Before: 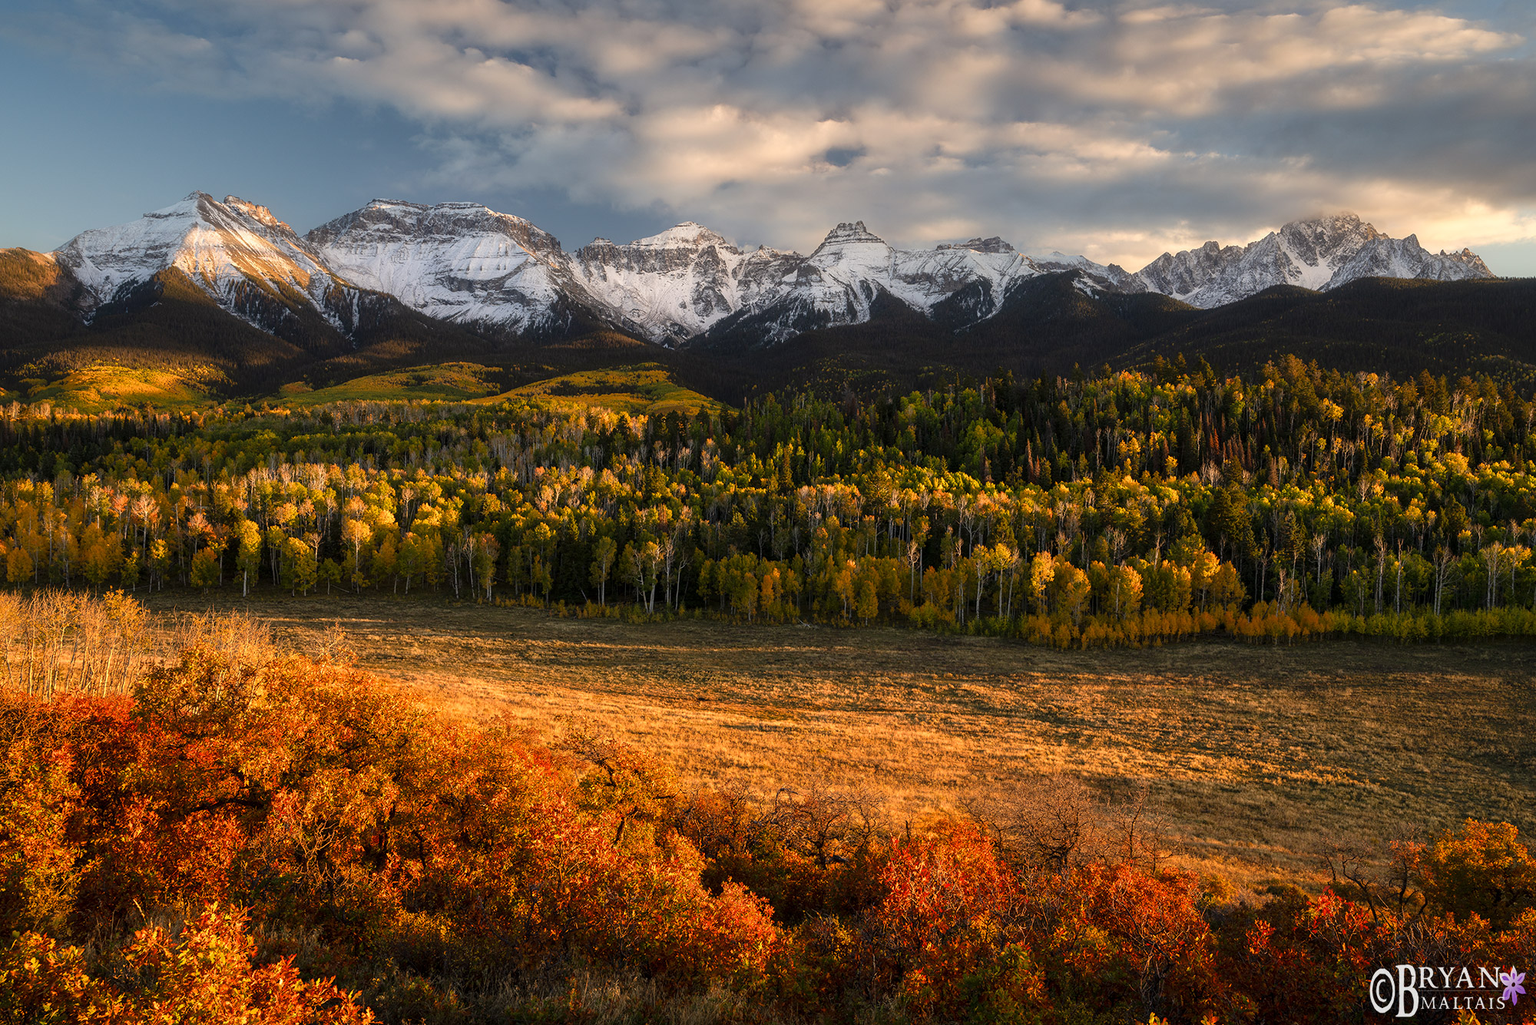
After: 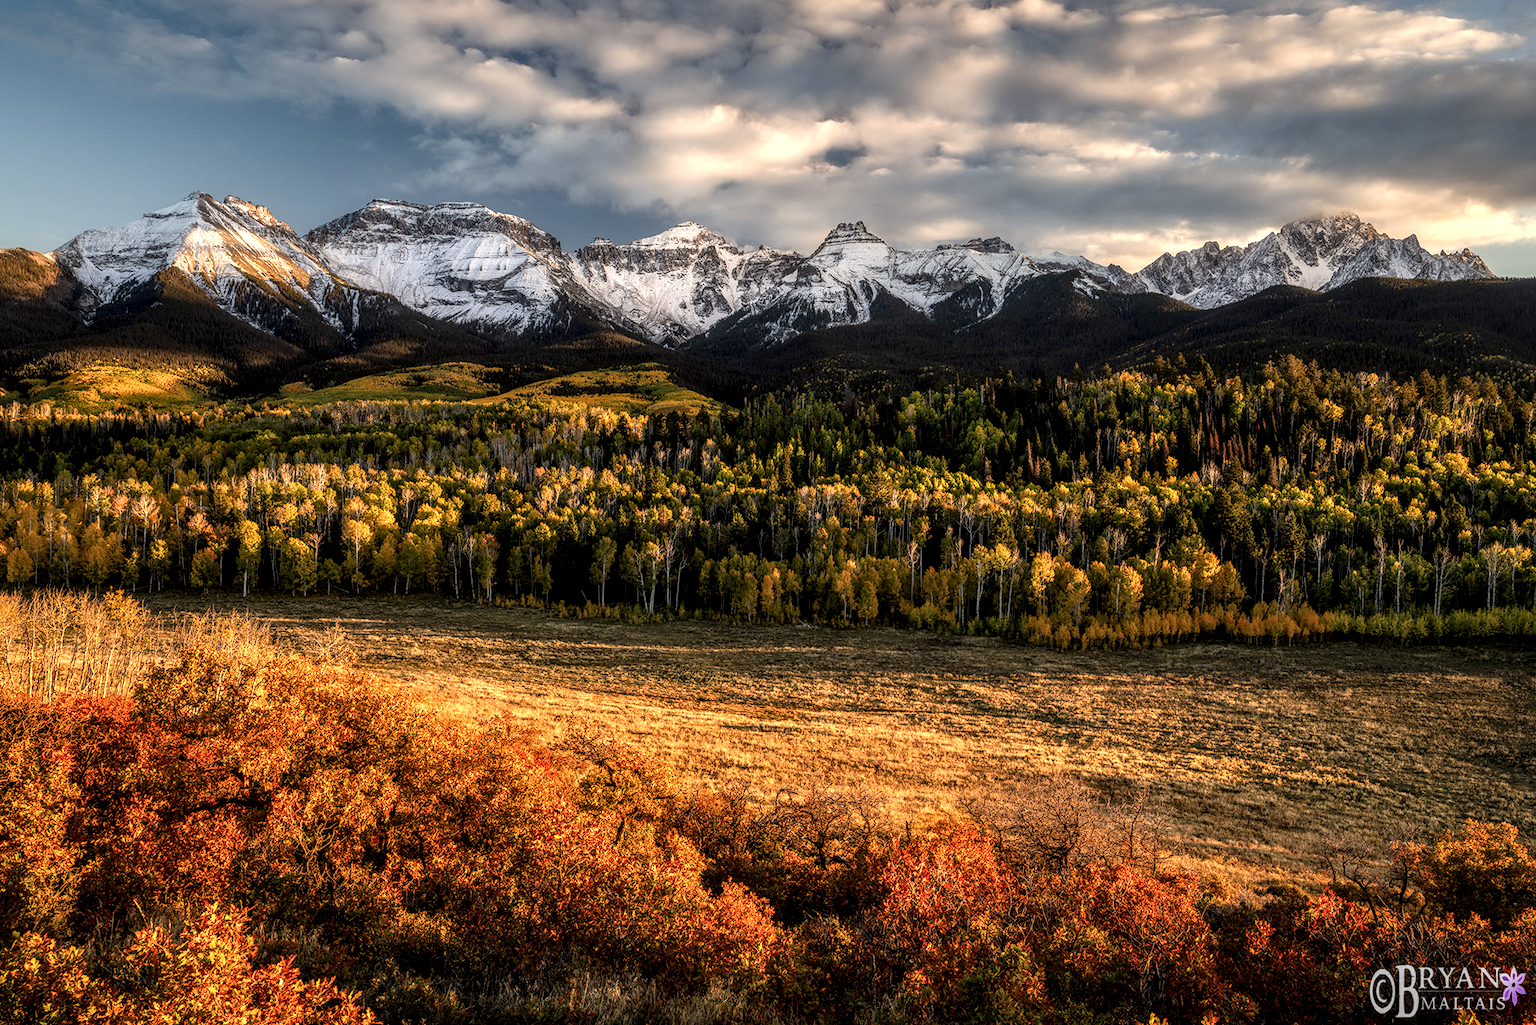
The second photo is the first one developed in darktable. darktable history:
local contrast: highlights 3%, shadows 4%, detail 182%
